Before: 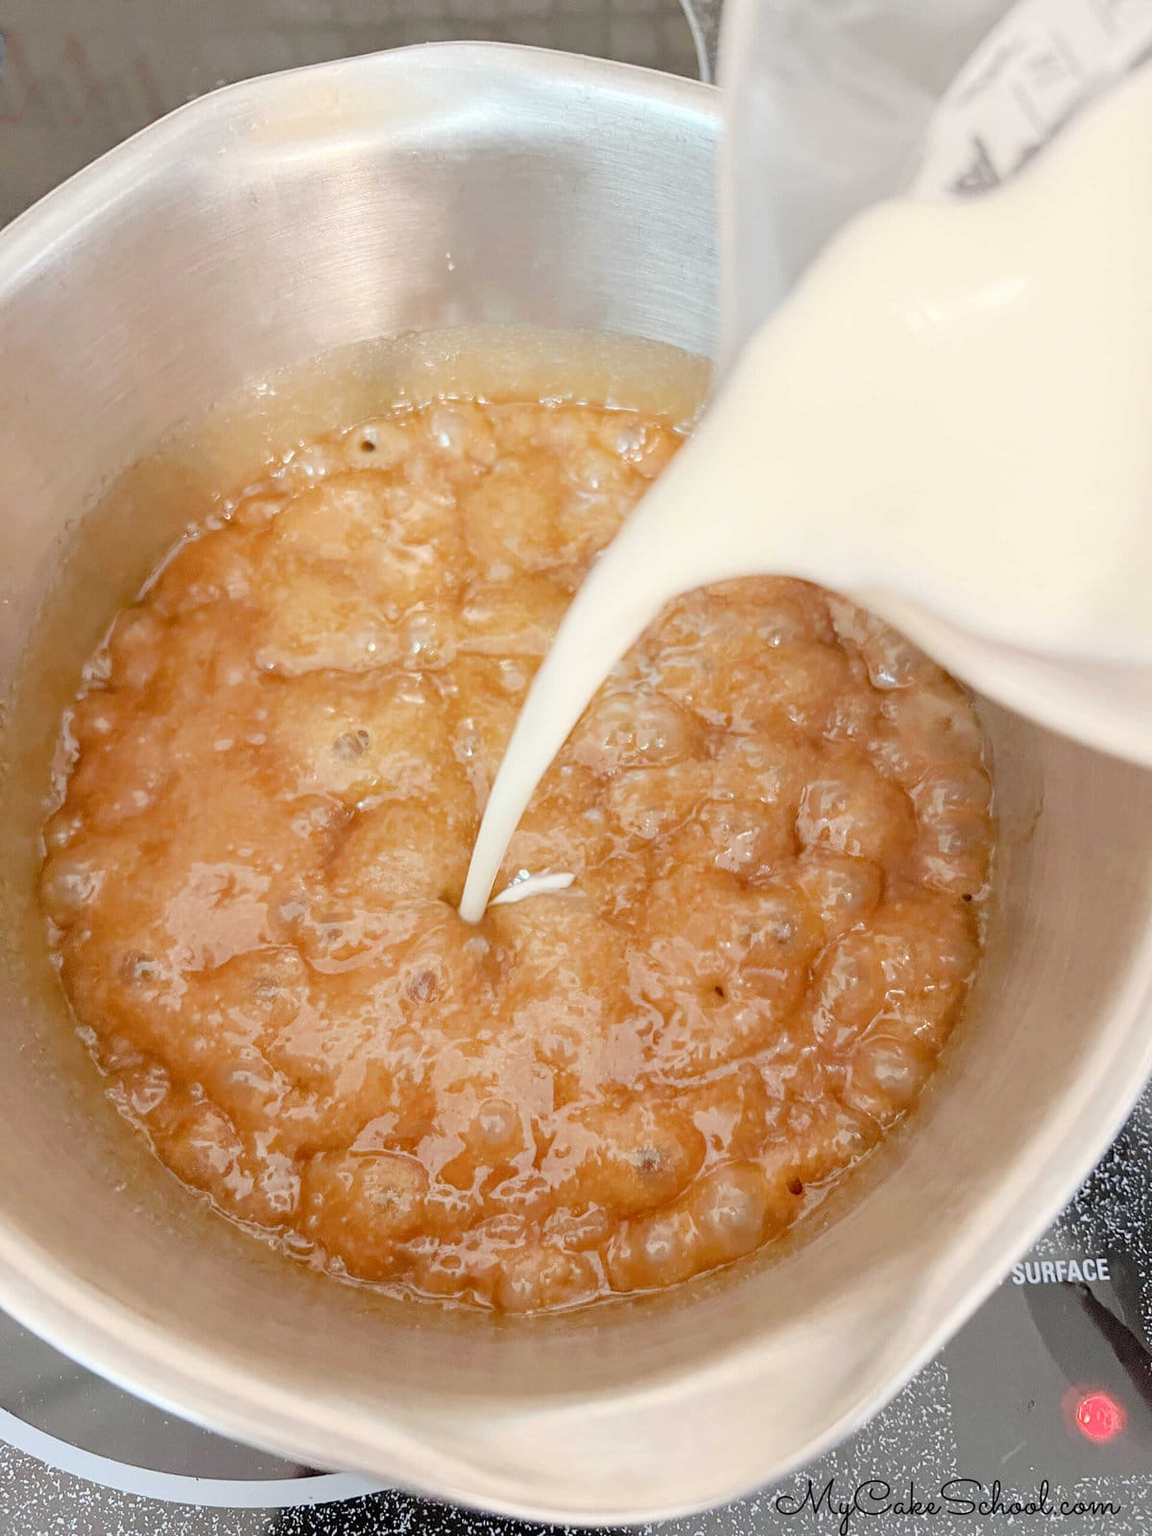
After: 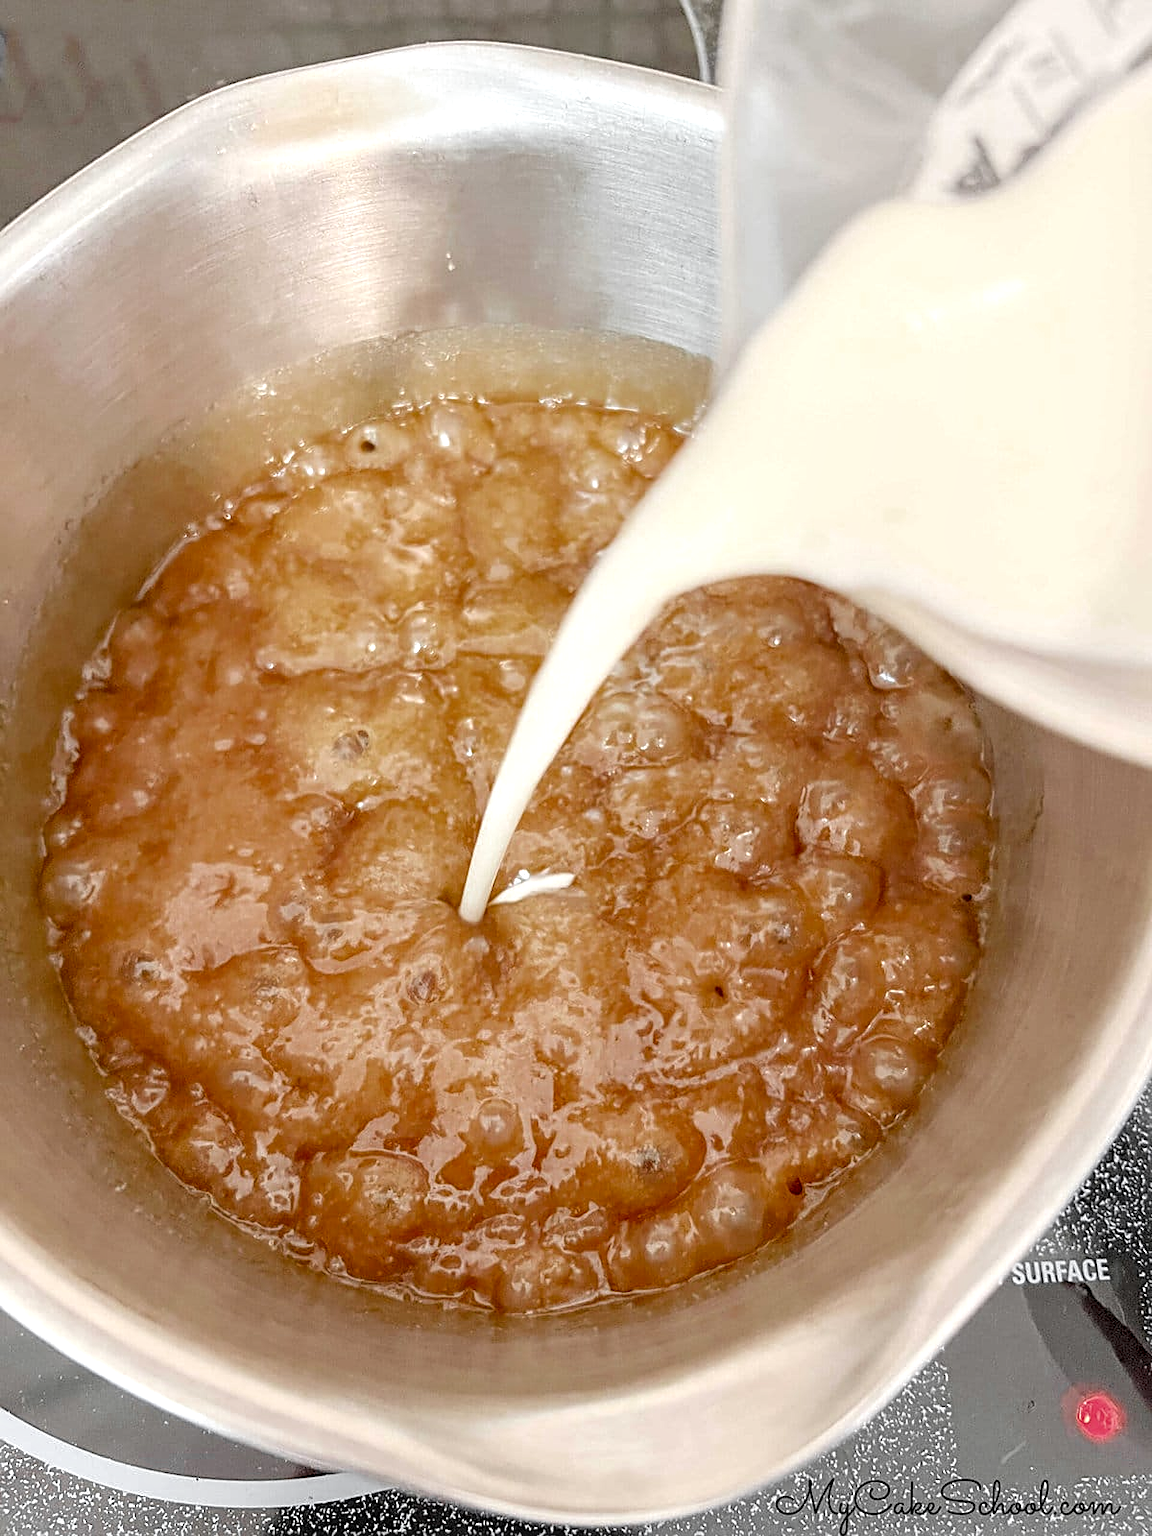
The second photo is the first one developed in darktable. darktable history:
sharpen: on, module defaults
local contrast: highlights 63%, detail 143%, midtone range 0.431
color zones: curves: ch0 [(0.004, 0.388) (0.125, 0.392) (0.25, 0.404) (0.375, 0.5) (0.5, 0.5) (0.625, 0.5) (0.75, 0.5) (0.875, 0.5)]; ch1 [(0, 0.5) (0.125, 0.5) (0.25, 0.5) (0.375, 0.124) (0.524, 0.124) (0.645, 0.128) (0.789, 0.132) (0.914, 0.096) (0.998, 0.068)]
exposure: exposure 0.128 EV, compensate highlight preservation false
